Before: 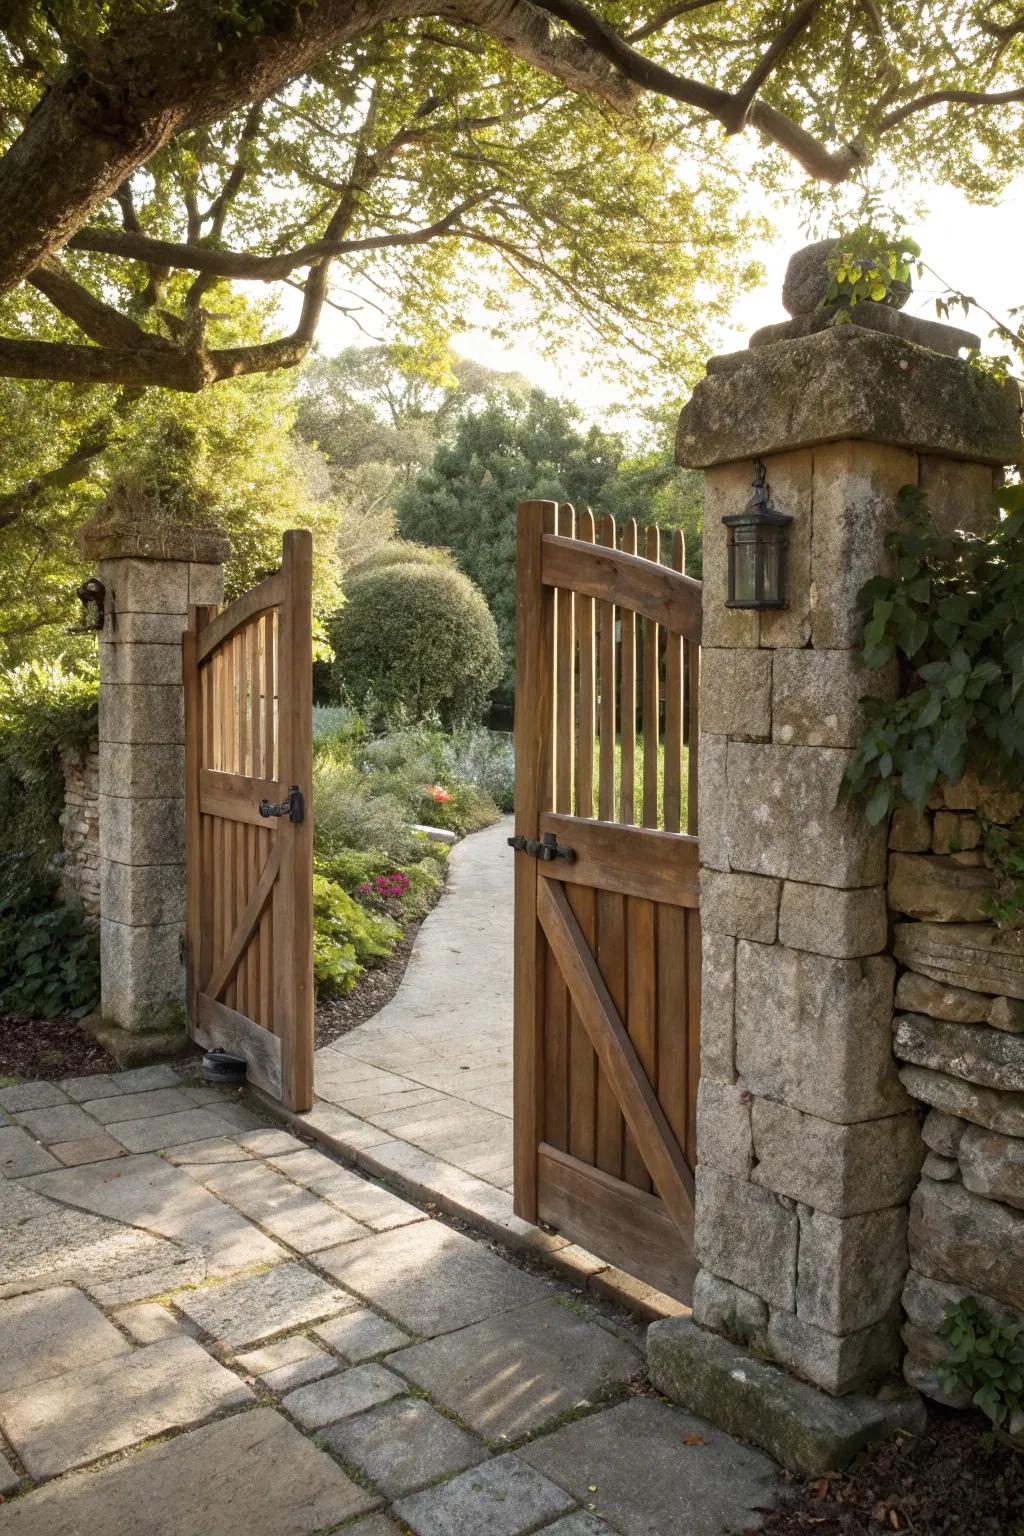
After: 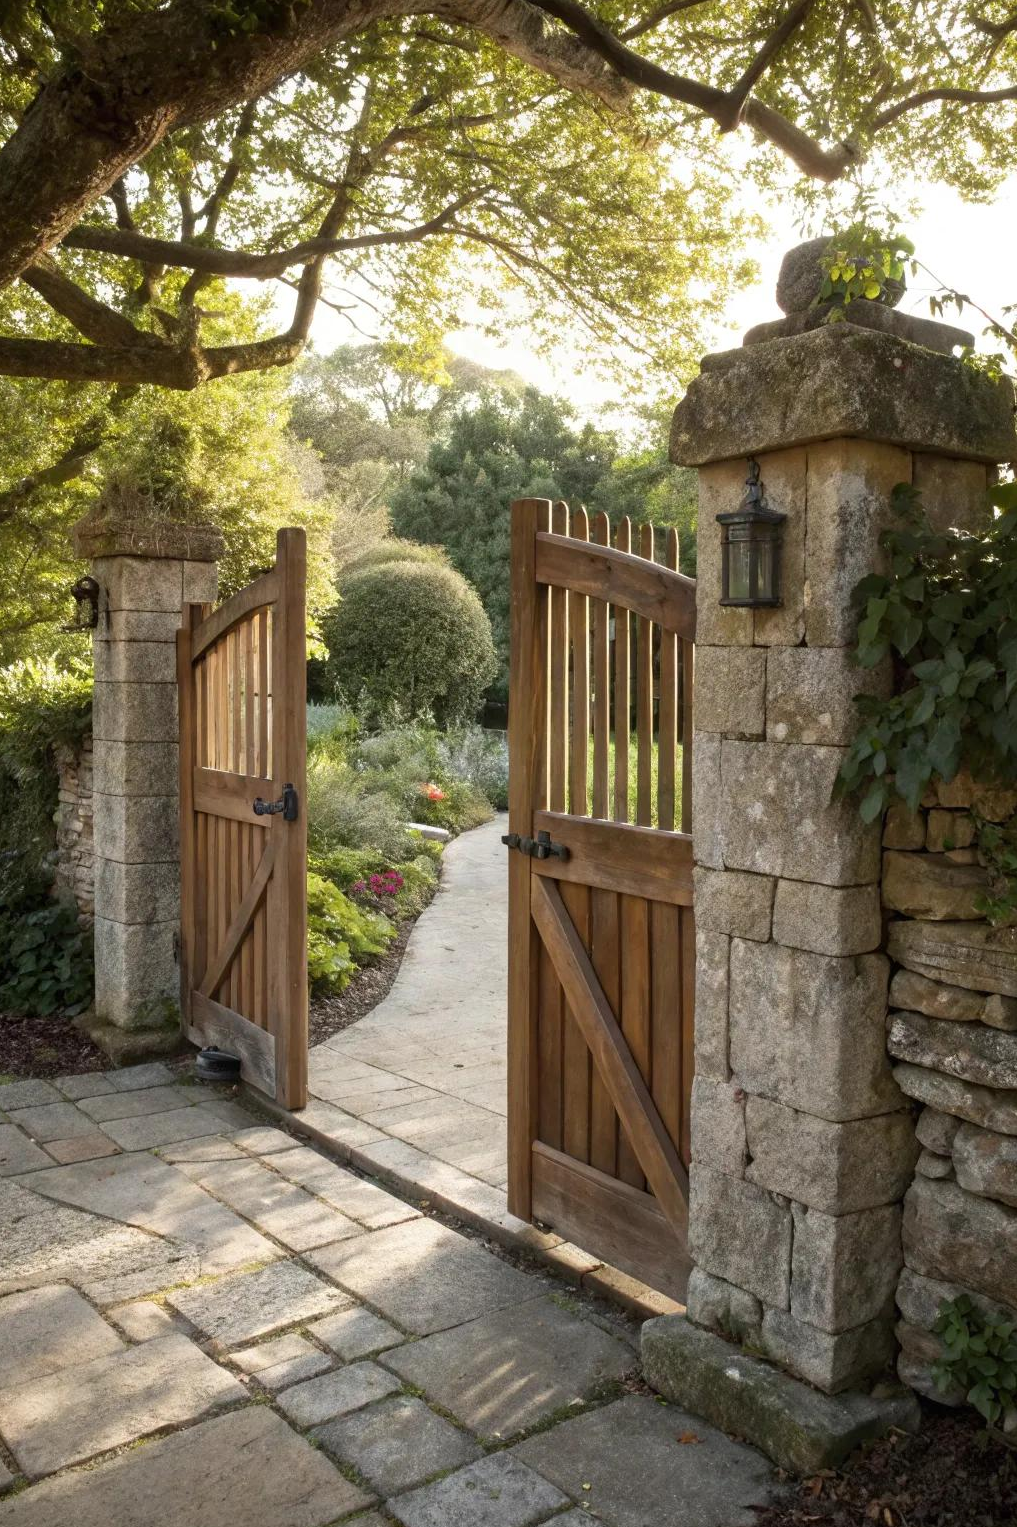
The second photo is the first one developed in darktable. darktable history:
crop and rotate: left 0.621%, top 0.148%, bottom 0.378%
